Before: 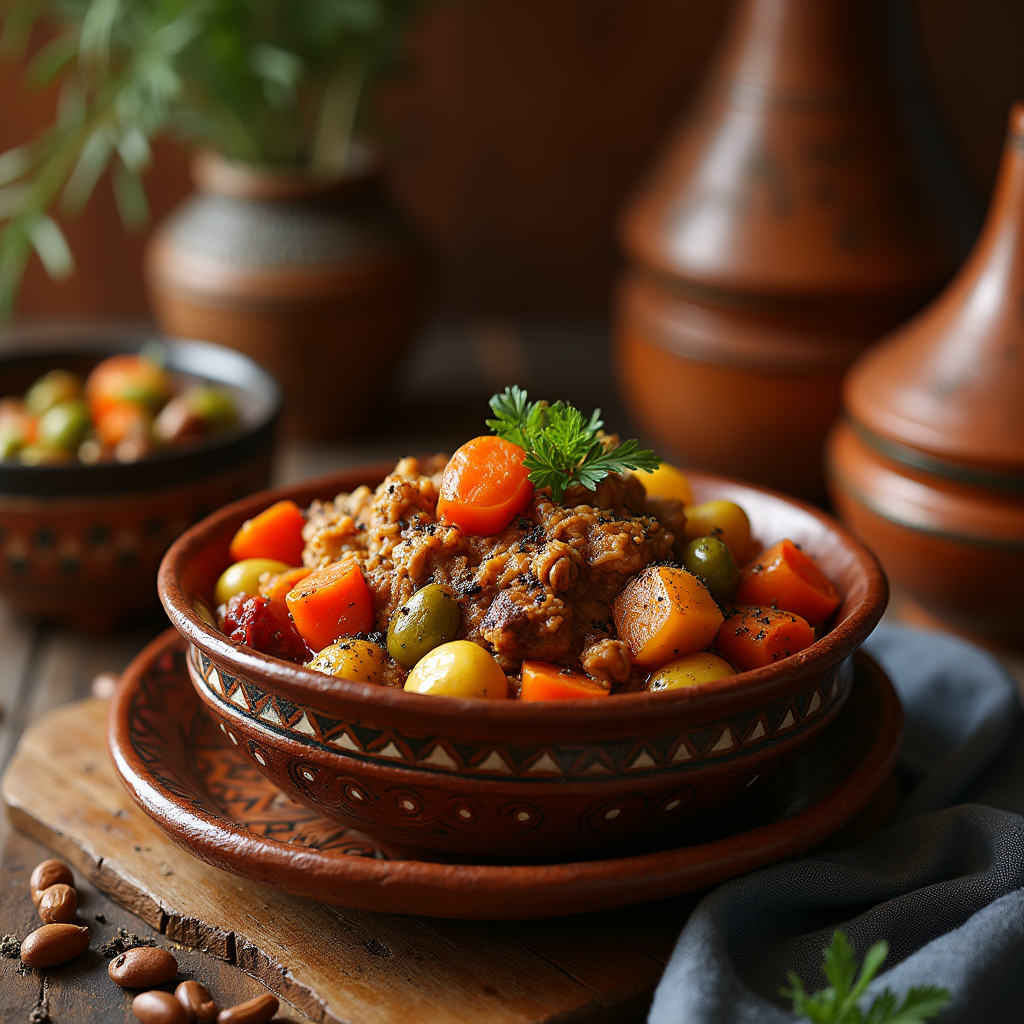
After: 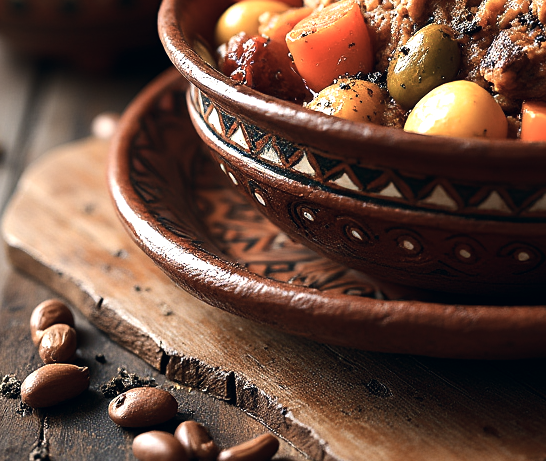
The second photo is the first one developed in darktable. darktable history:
color zones: curves: ch1 [(0, 0.455) (0.063, 0.455) (0.286, 0.495) (0.429, 0.5) (0.571, 0.5) (0.714, 0.5) (0.857, 0.5) (1, 0.455)]; ch2 [(0, 0.532) (0.063, 0.521) (0.233, 0.447) (0.429, 0.489) (0.571, 0.5) (0.714, 0.5) (0.857, 0.5) (1, 0.532)]
crop and rotate: top 54.778%, right 46.61%, bottom 0.159%
tone equalizer: -8 EV -0.75 EV, -7 EV -0.7 EV, -6 EV -0.6 EV, -5 EV -0.4 EV, -3 EV 0.4 EV, -2 EV 0.6 EV, -1 EV 0.7 EV, +0 EV 0.75 EV, edges refinement/feathering 500, mask exposure compensation -1.57 EV, preserve details no
color correction: highlights a* 2.75, highlights b* 5, shadows a* -2.04, shadows b* -4.84, saturation 0.8
